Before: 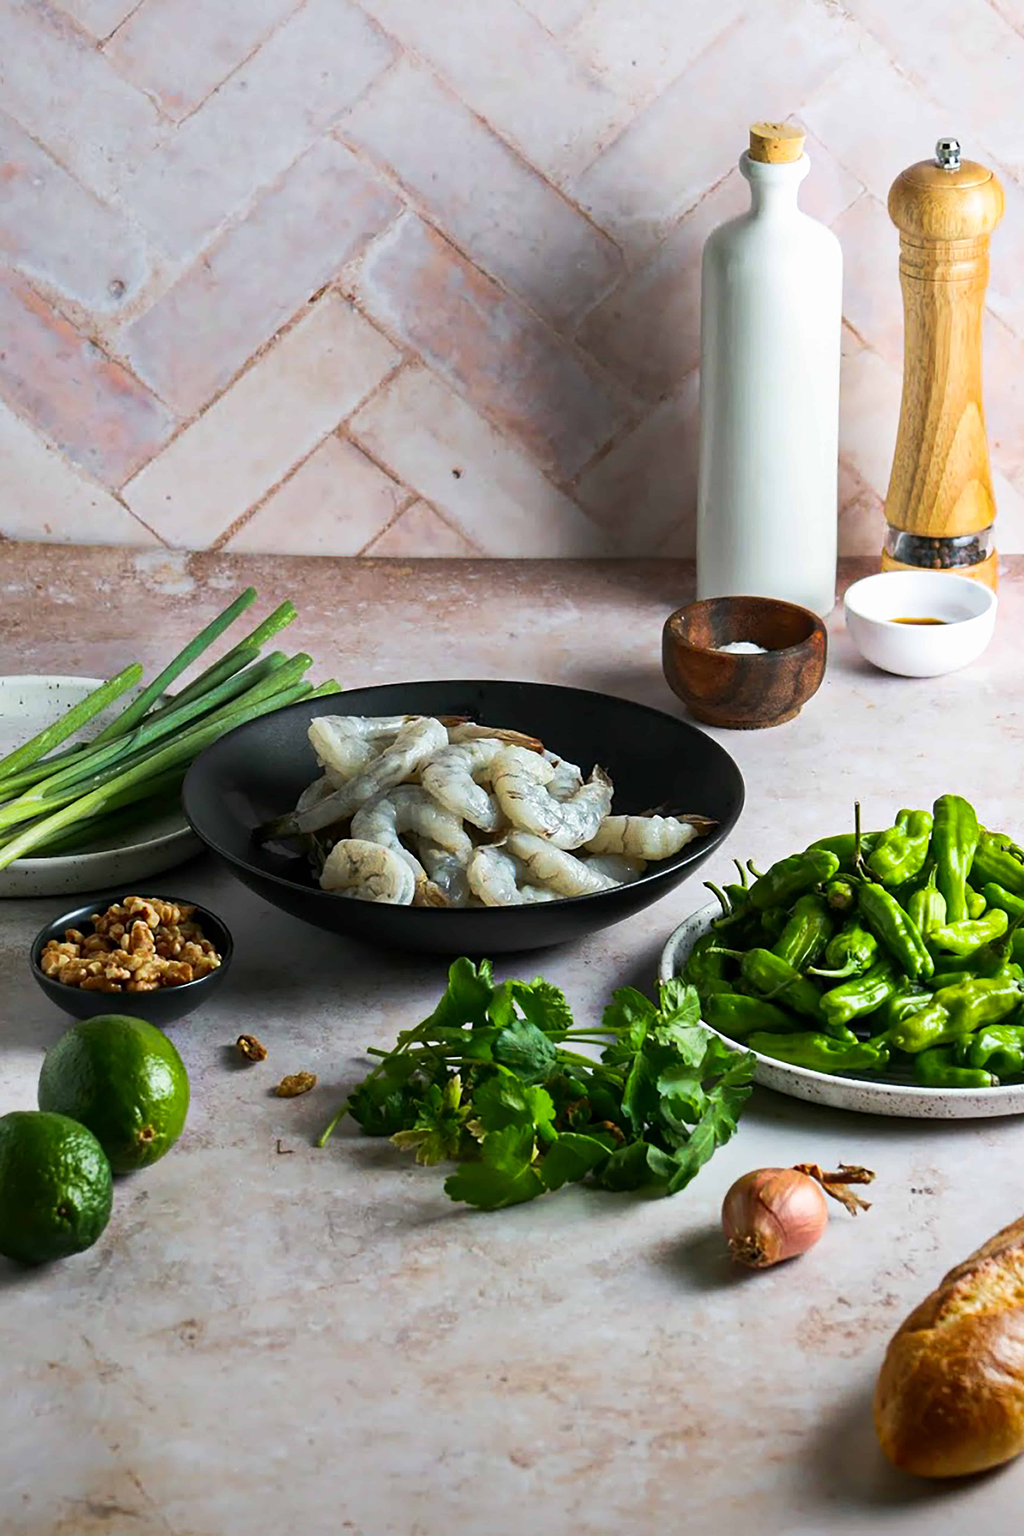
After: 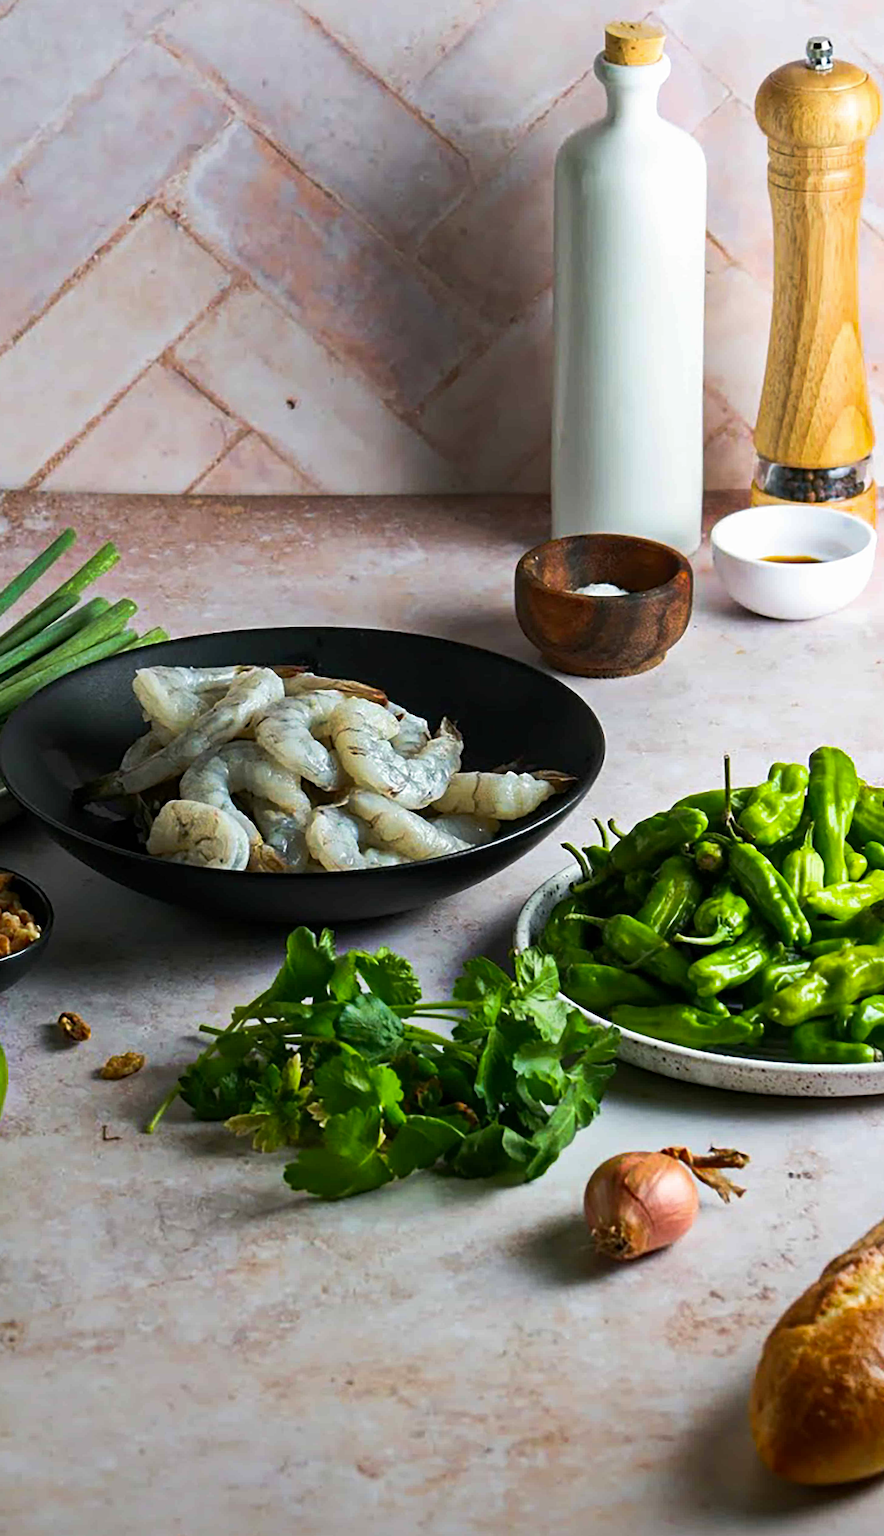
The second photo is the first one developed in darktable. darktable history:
crop and rotate: left 17.959%, top 5.771%, right 1.742%
rotate and perspective: rotation -0.45°, automatic cropping original format, crop left 0.008, crop right 0.992, crop top 0.012, crop bottom 0.988
exposure: exposure -0.048 EV, compensate highlight preservation false
haze removal: compatibility mode true, adaptive false
